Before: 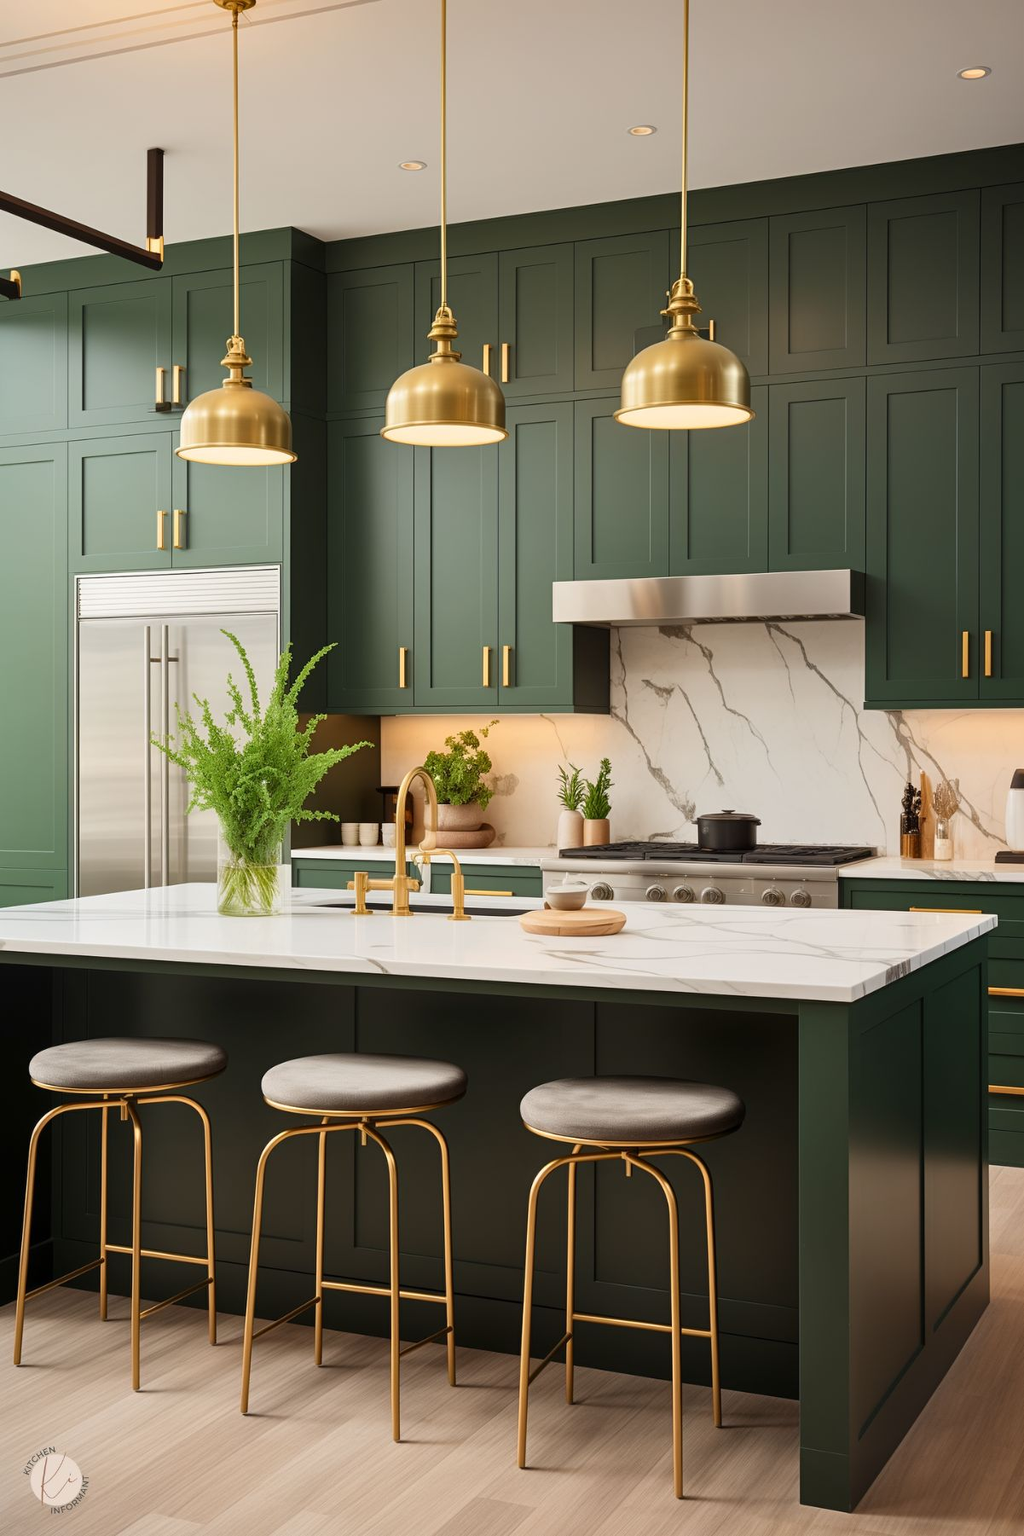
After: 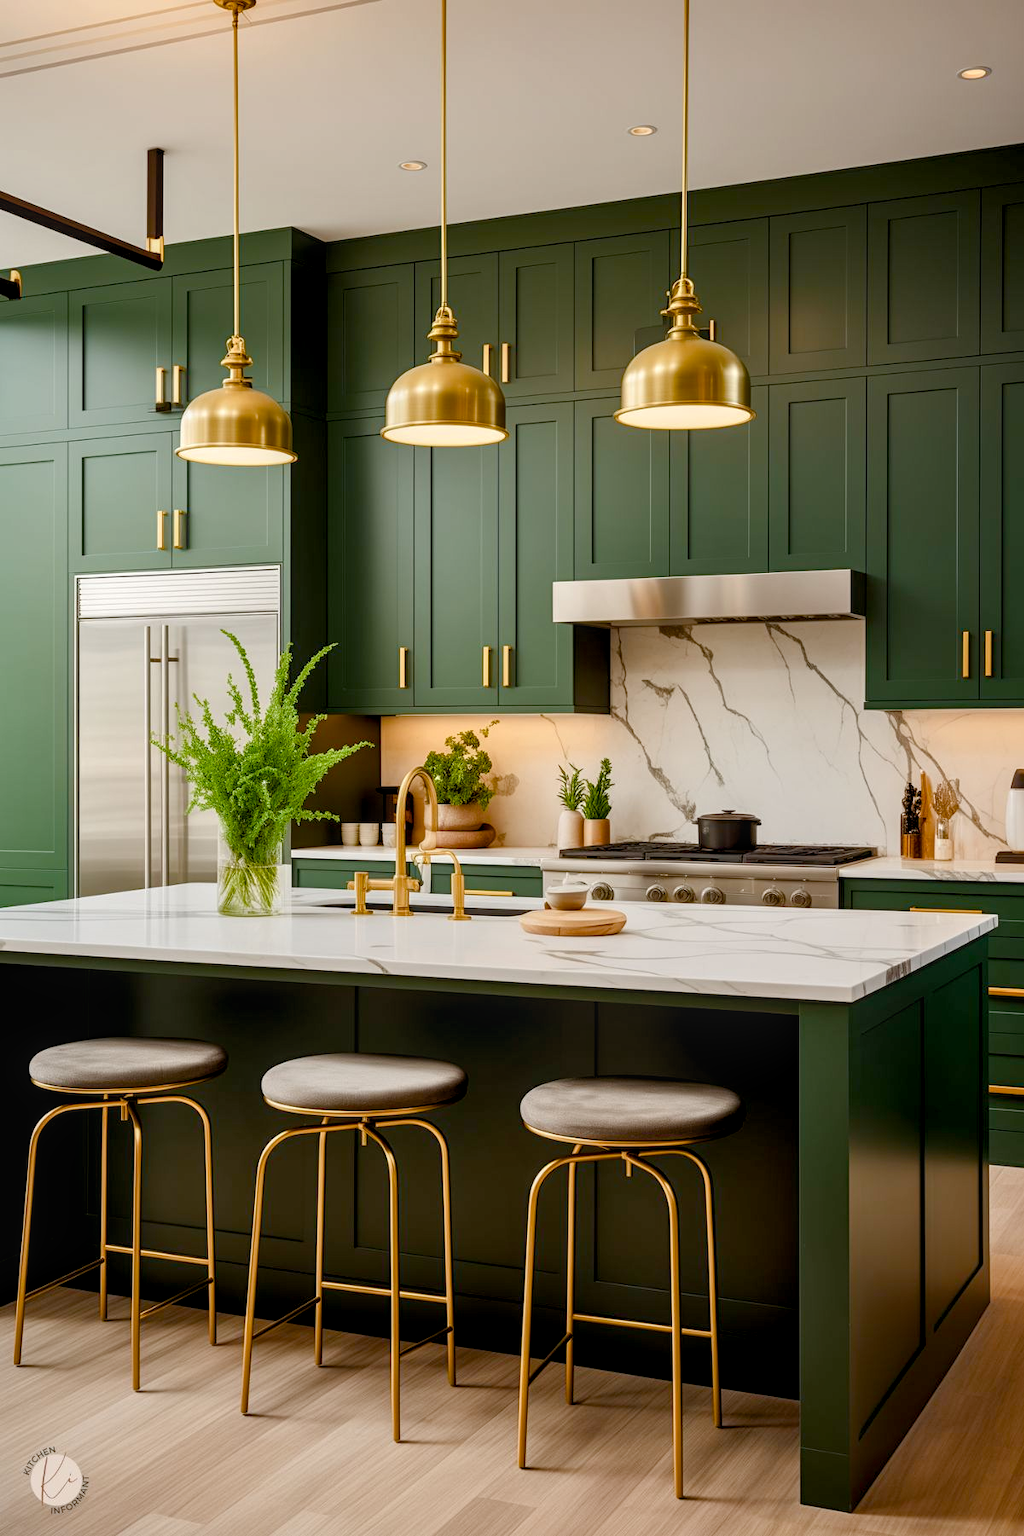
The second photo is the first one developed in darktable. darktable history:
local contrast: on, module defaults
color balance rgb: global offset › luminance -0.84%, perceptual saturation grading › global saturation -0.019%, perceptual saturation grading › highlights -16.756%, perceptual saturation grading › mid-tones 32.84%, perceptual saturation grading › shadows 50.326%, global vibrance 20%
